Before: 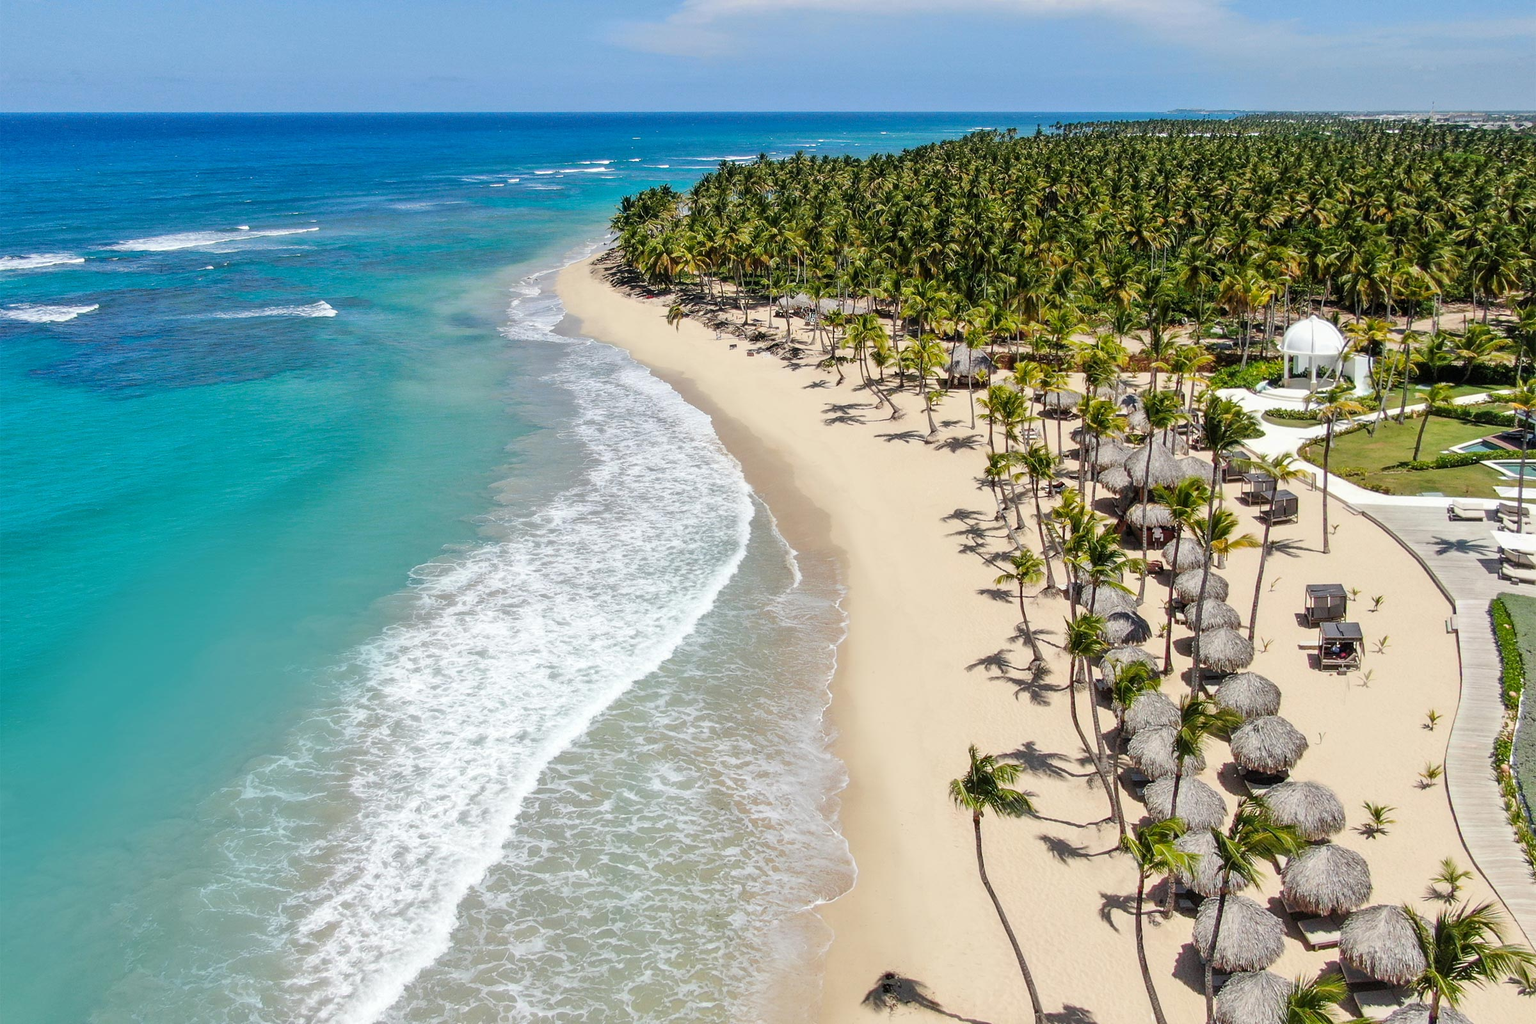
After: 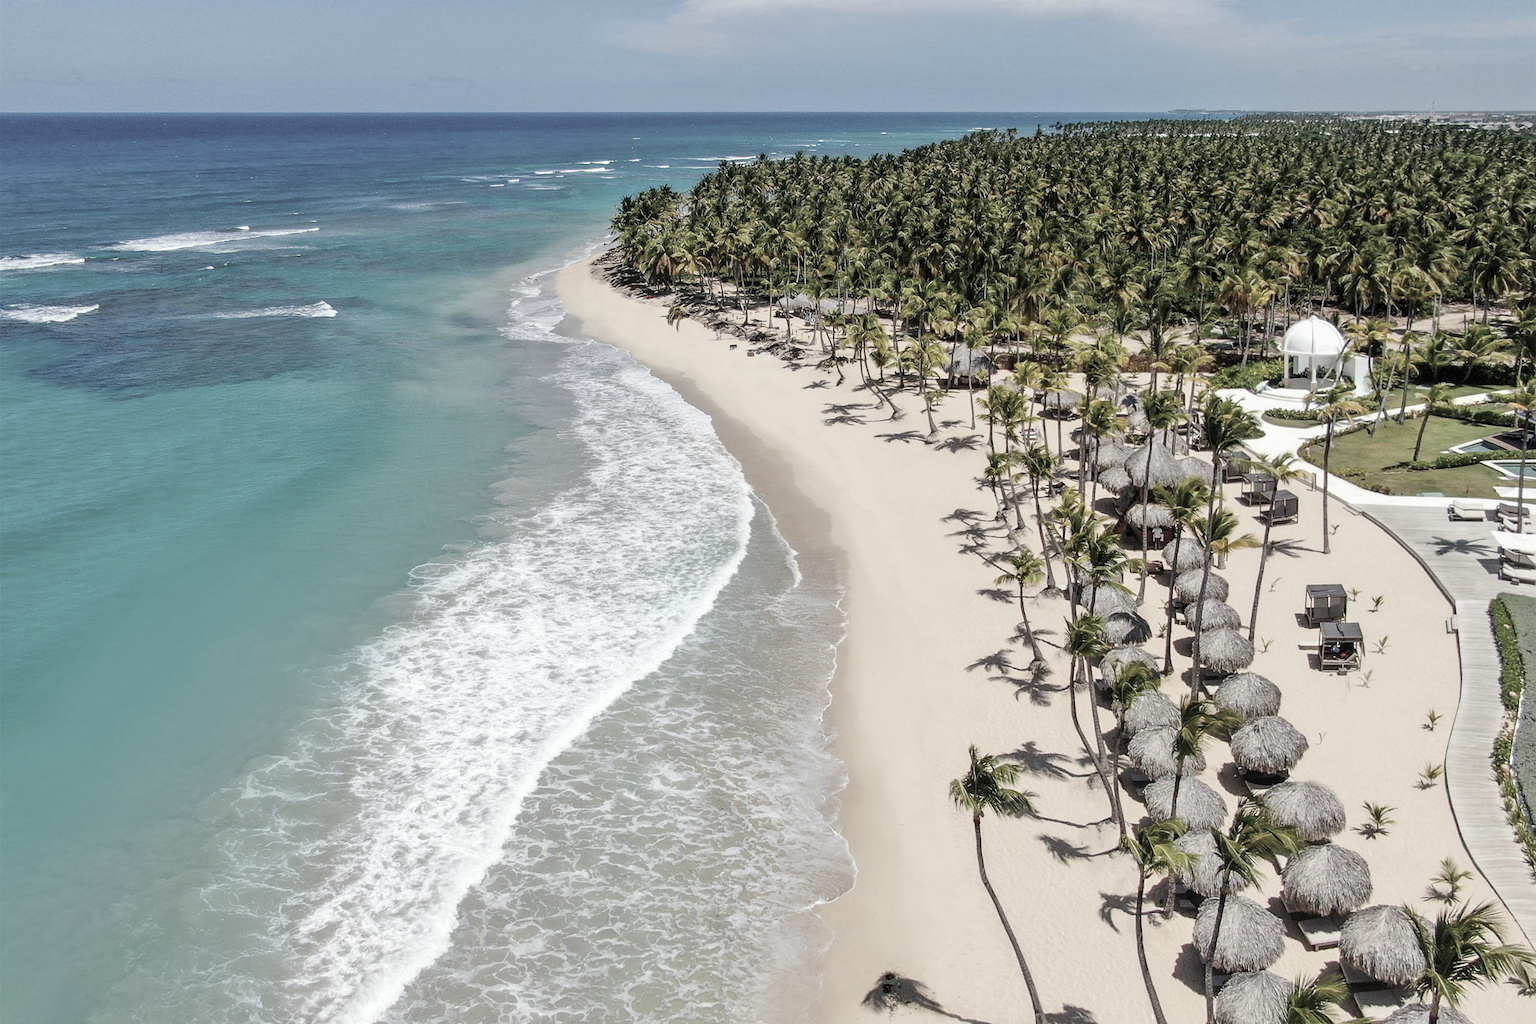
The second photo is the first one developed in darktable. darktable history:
color correction: highlights b* -0.044, saturation 0.469
